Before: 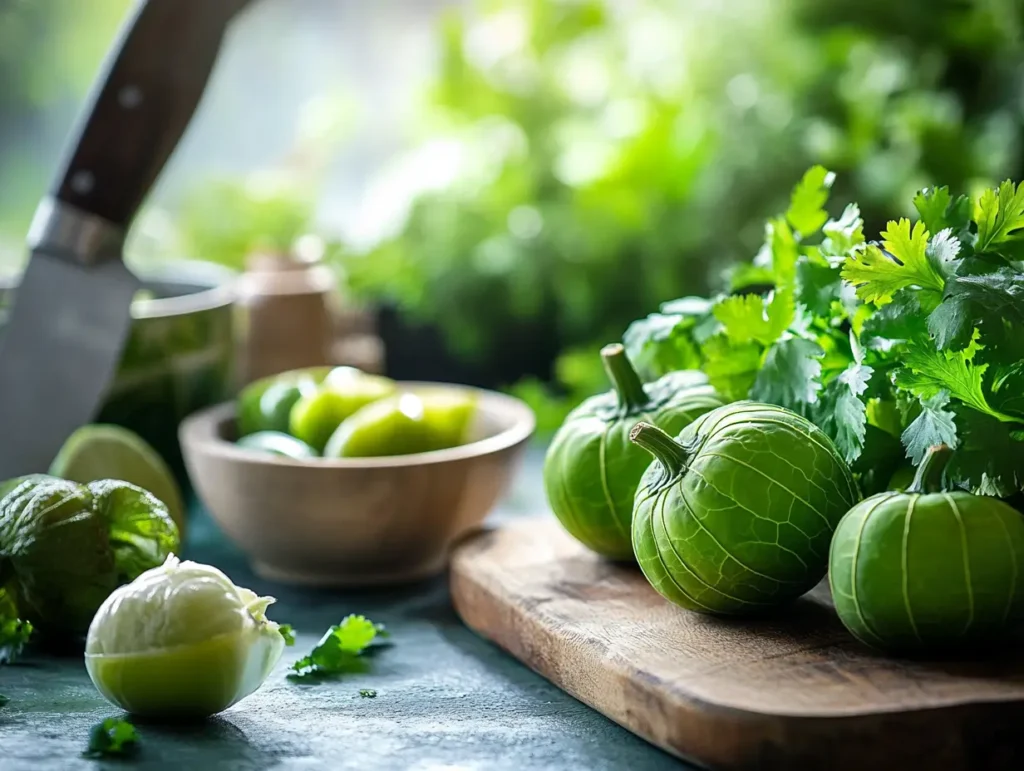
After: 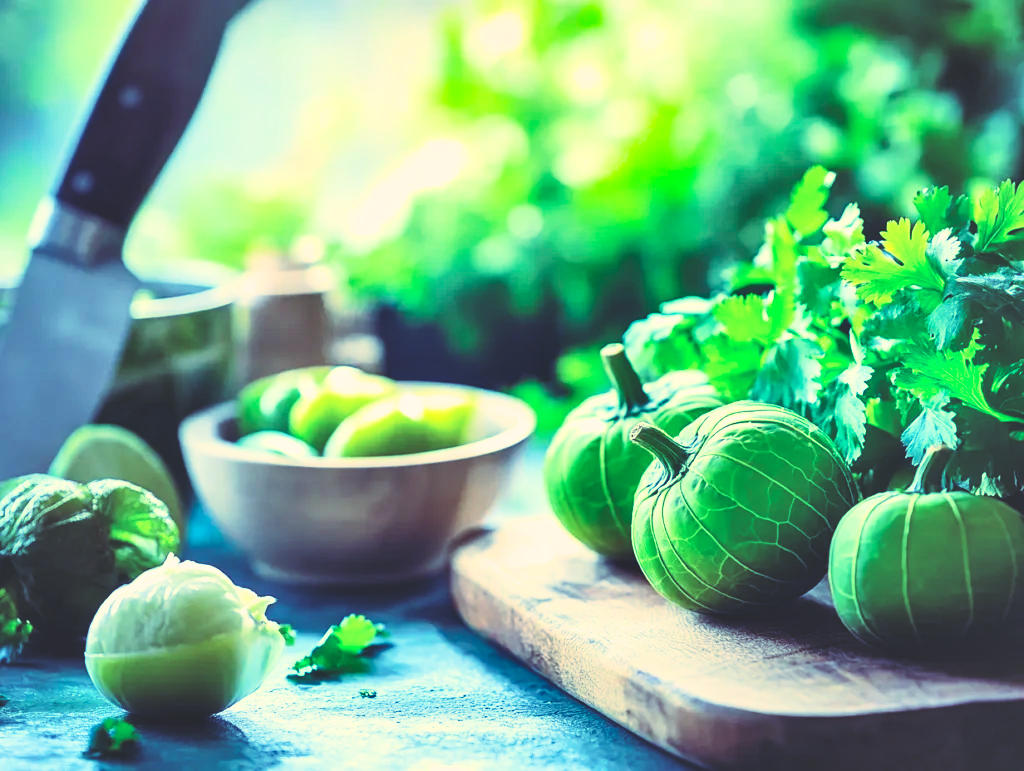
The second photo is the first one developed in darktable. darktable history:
contrast brightness saturation: contrast 0.2, brightness 0.16, saturation 0.22
exposure: black level correction 0, exposure 1.2 EV, compensate highlight preservation false
rgb curve: curves: ch0 [(0, 0.186) (0.314, 0.284) (0.576, 0.466) (0.805, 0.691) (0.936, 0.886)]; ch1 [(0, 0.186) (0.314, 0.284) (0.581, 0.534) (0.771, 0.746) (0.936, 0.958)]; ch2 [(0, 0.216) (0.275, 0.39) (1, 1)], mode RGB, independent channels, compensate middle gray true, preserve colors none
filmic rgb: black relative exposure -7.65 EV, white relative exposure 4.56 EV, hardness 3.61
shadows and highlights: soften with gaussian
